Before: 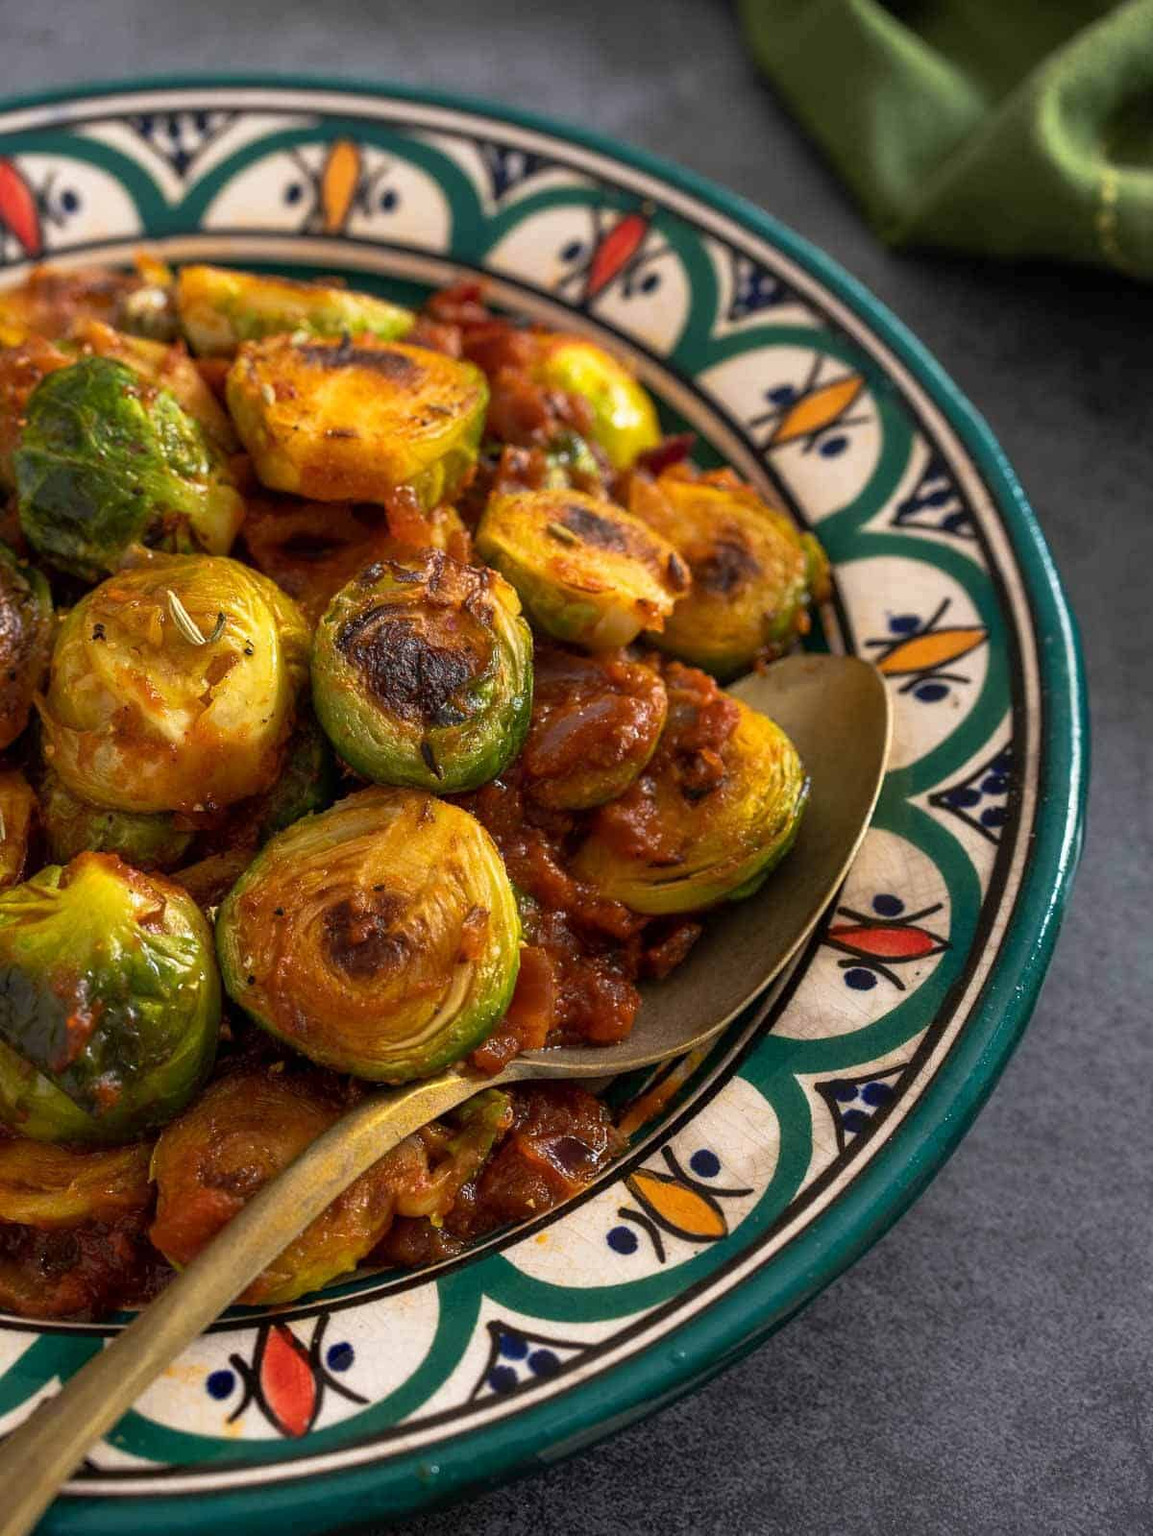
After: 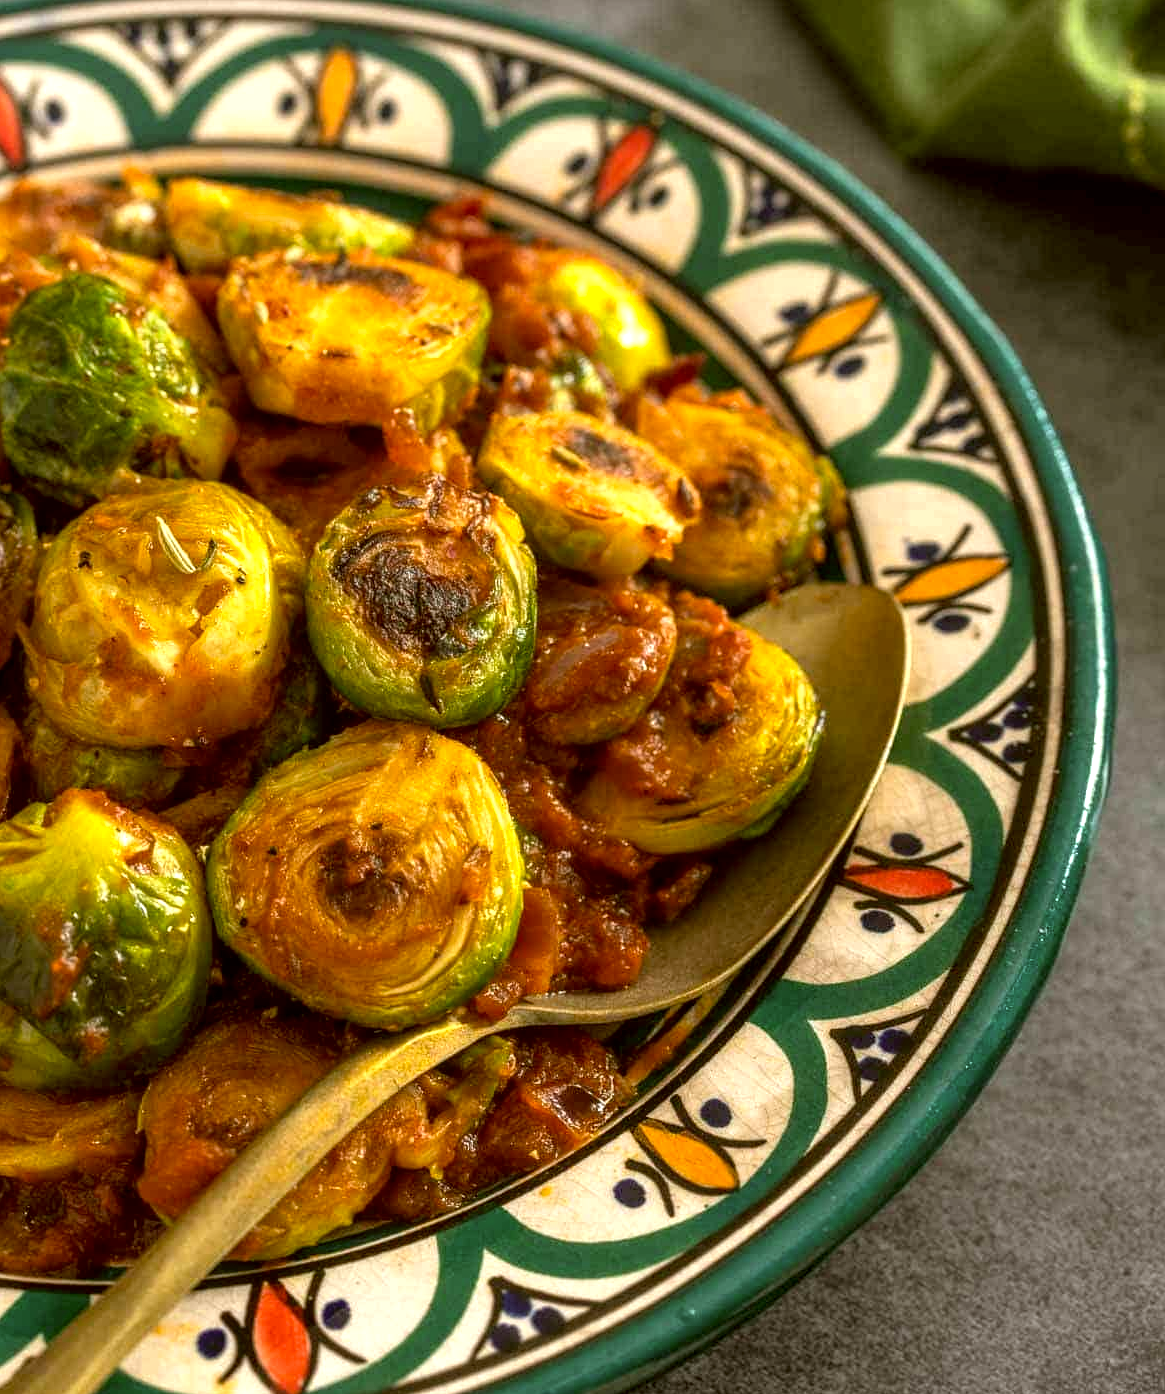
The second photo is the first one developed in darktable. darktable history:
local contrast: on, module defaults
exposure: black level correction 0.001, exposure 0.5 EV, compensate exposure bias true, compensate highlight preservation false
color correction: highlights a* -1.43, highlights b* 10.12, shadows a* 0.395, shadows b* 19.35
crop: left 1.507%, top 6.147%, right 1.379%, bottom 6.637%
